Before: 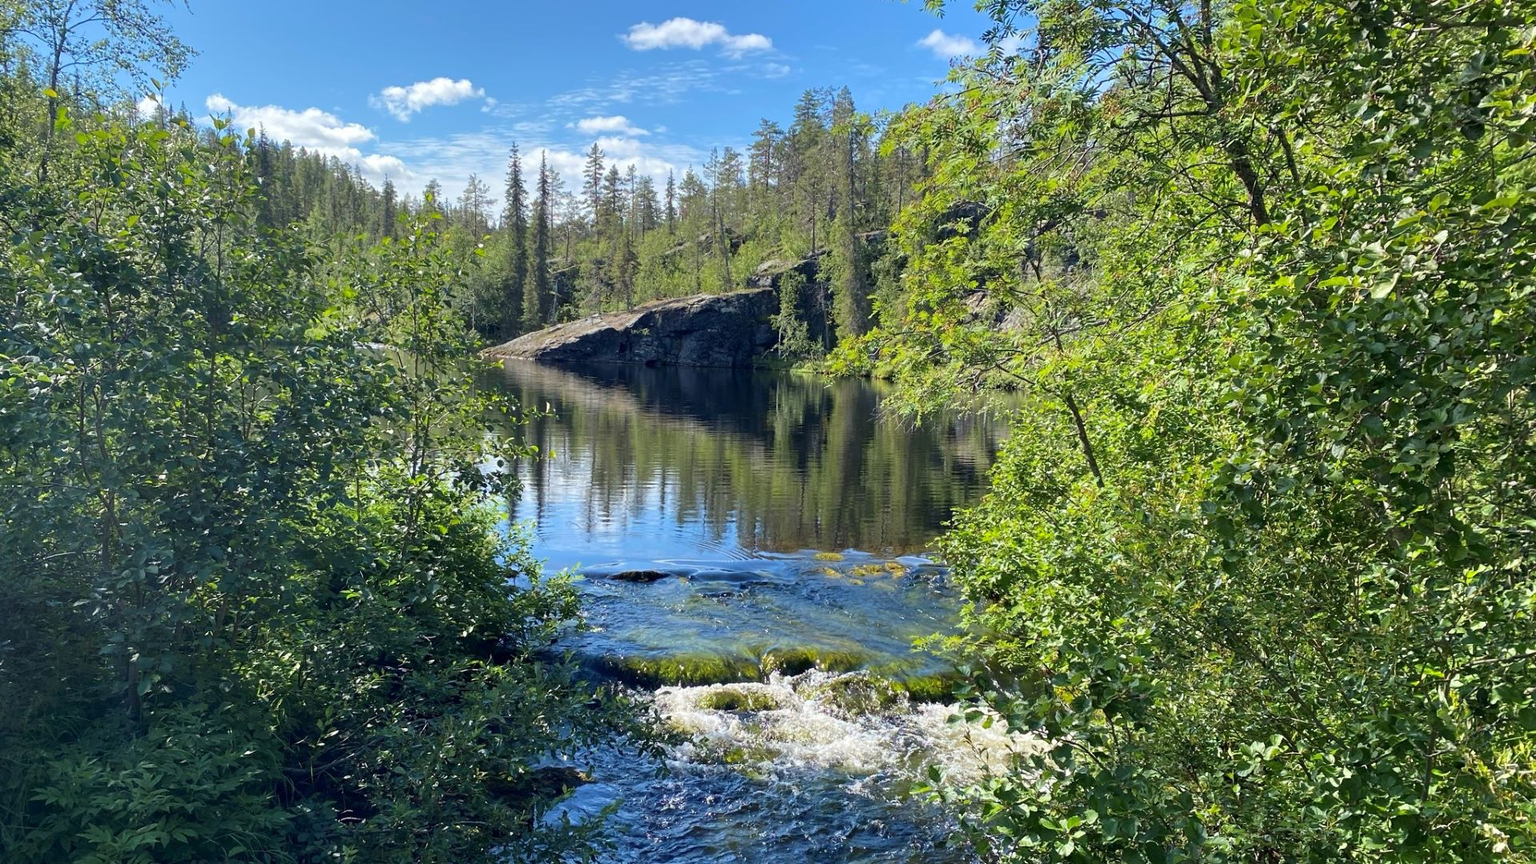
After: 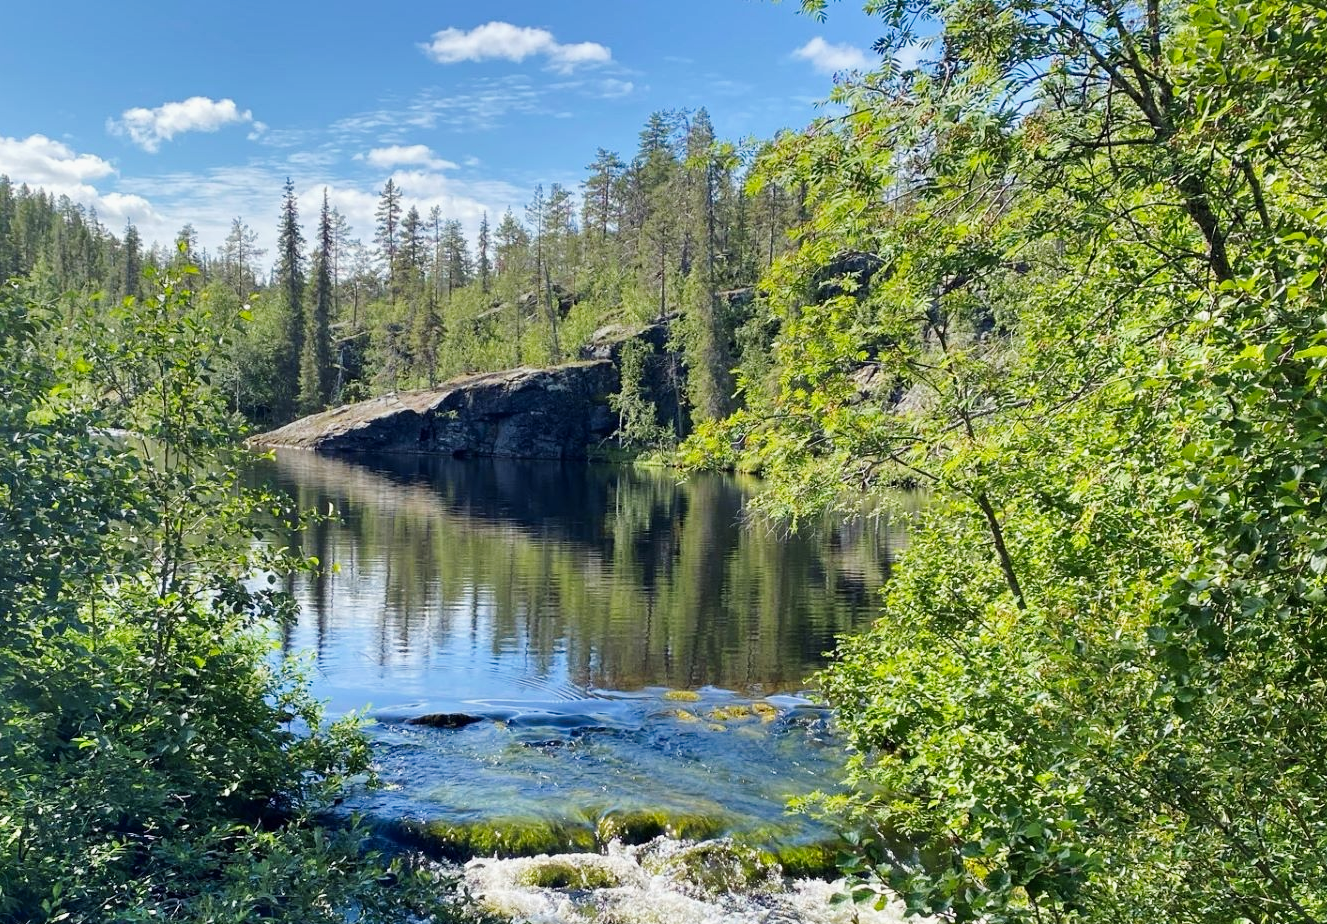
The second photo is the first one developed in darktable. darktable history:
tone curve: curves: ch0 [(0, 0) (0.071, 0.058) (0.266, 0.268) (0.498, 0.542) (0.766, 0.807) (1, 0.983)]; ch1 [(0, 0) (0.346, 0.307) (0.408, 0.387) (0.463, 0.465) (0.482, 0.493) (0.502, 0.499) (0.517, 0.505) (0.55, 0.554) (0.597, 0.61) (0.651, 0.698) (1, 1)]; ch2 [(0, 0) (0.346, 0.34) (0.434, 0.46) (0.485, 0.494) (0.5, 0.498) (0.509, 0.517) (0.526, 0.539) (0.583, 0.603) (0.625, 0.659) (1, 1)], preserve colors none
shadows and highlights: soften with gaussian
crop: left 18.449%, right 12.428%, bottom 14.411%
